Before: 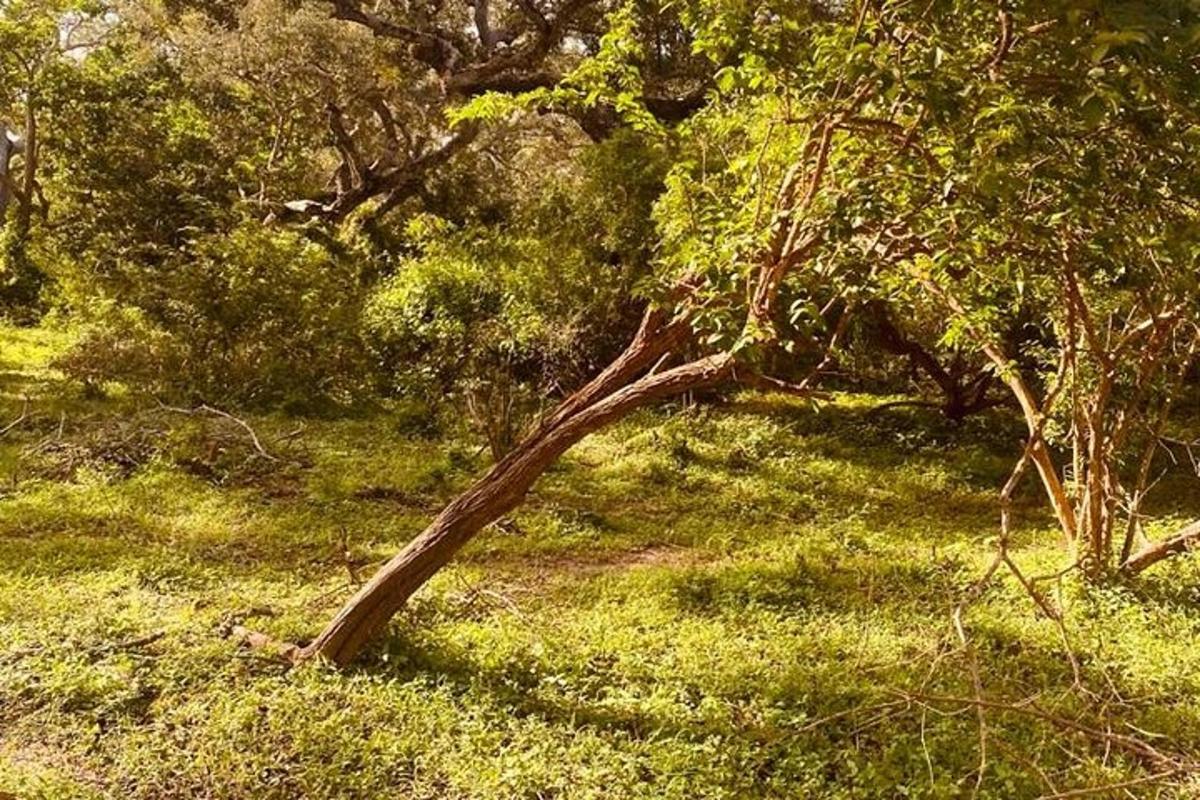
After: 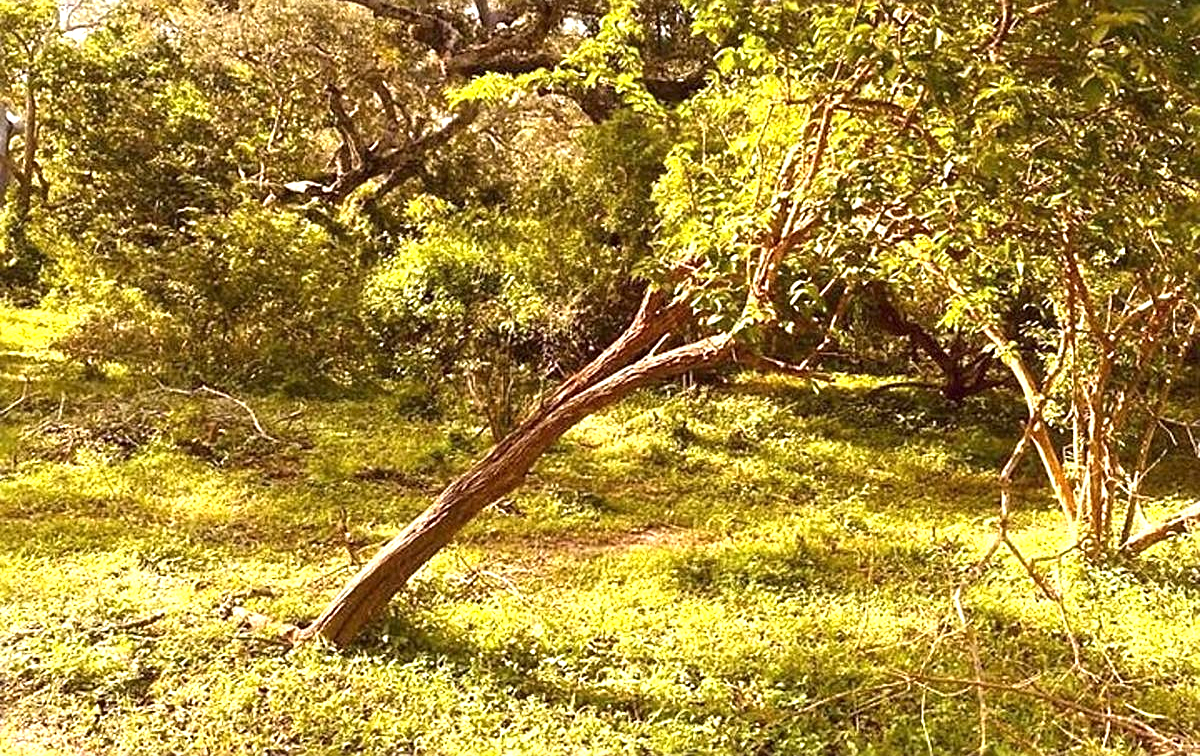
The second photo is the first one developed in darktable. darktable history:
sharpen: on, module defaults
crop and rotate: top 2.479%, bottom 3.018%
exposure: exposure 0.95 EV, compensate highlight preservation false
